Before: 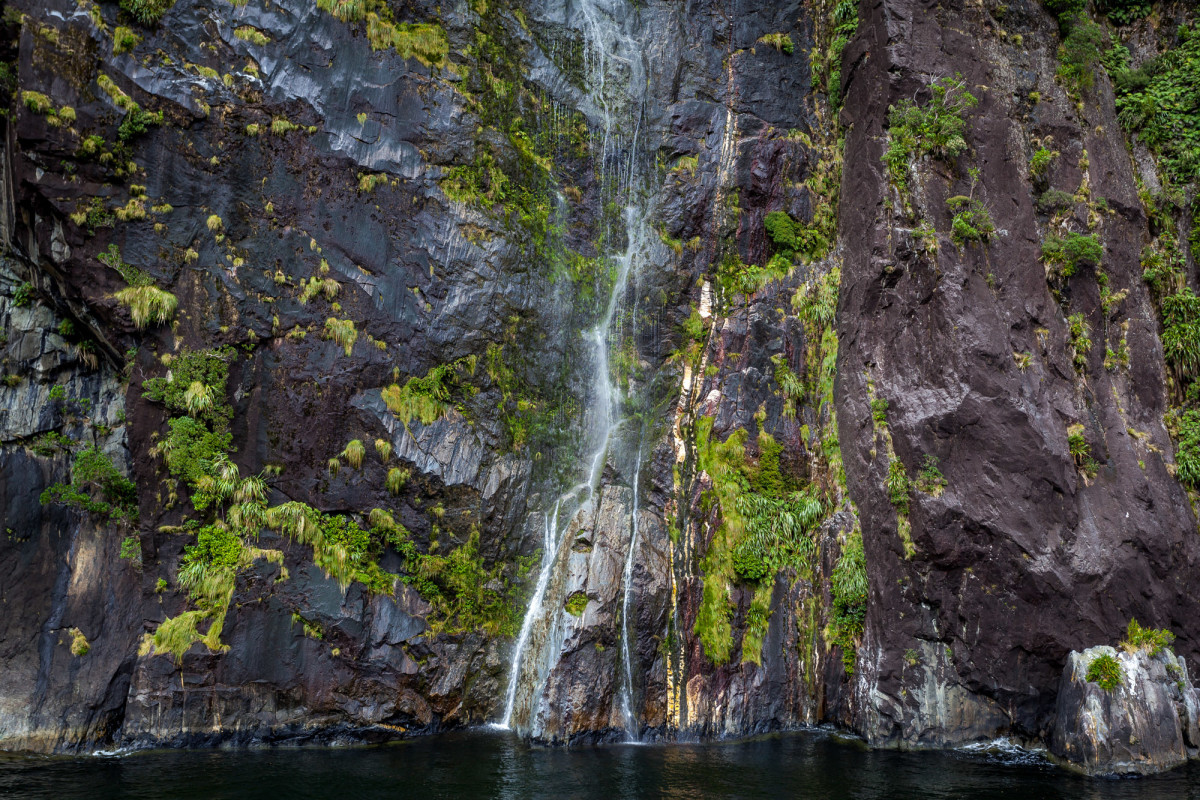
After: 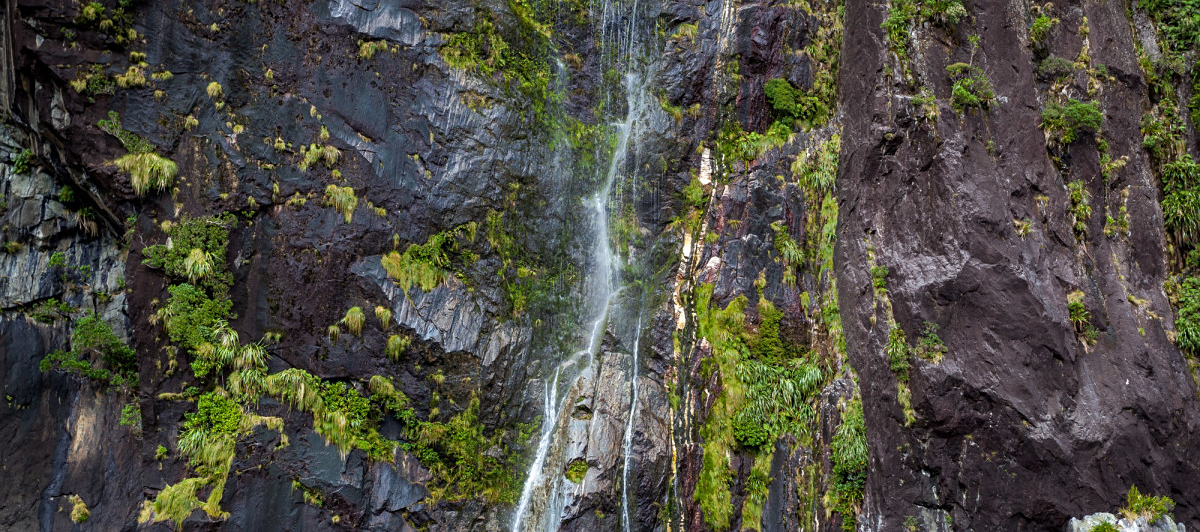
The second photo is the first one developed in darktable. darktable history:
crop: top 16.727%, bottom 16.727%
rotate and perspective: automatic cropping original format, crop left 0, crop top 0
sharpen: amount 0.2
